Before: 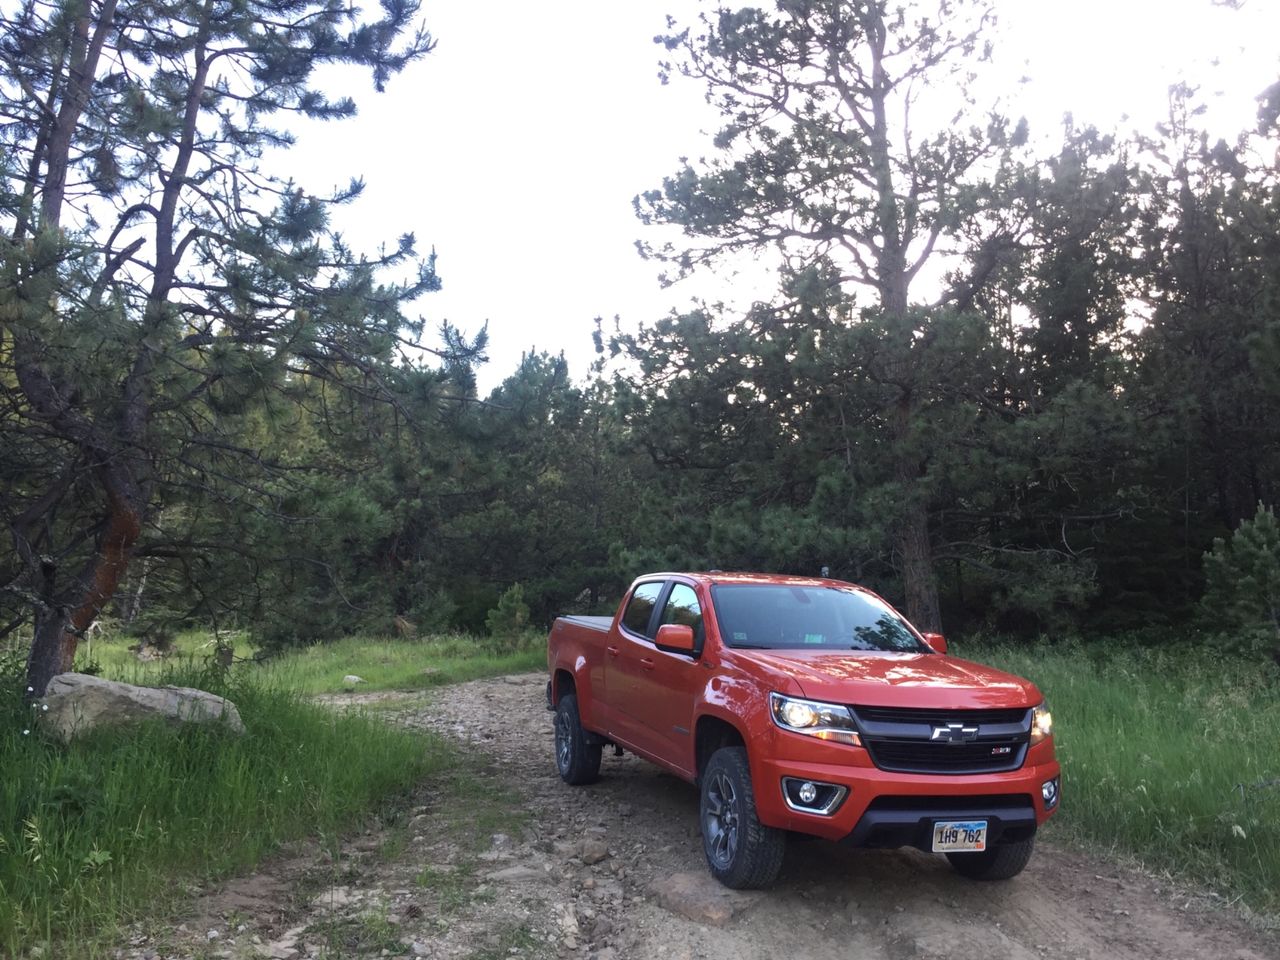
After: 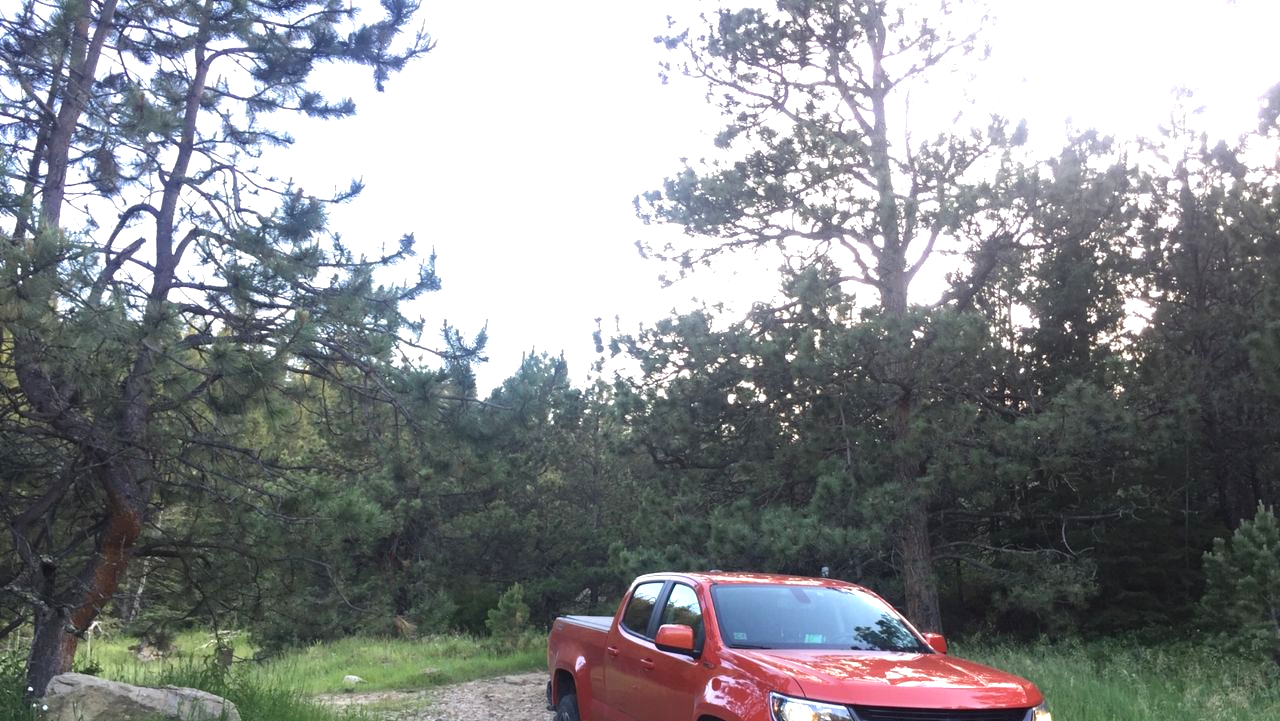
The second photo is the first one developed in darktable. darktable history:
exposure: exposure 0.564 EV, compensate highlight preservation false
crop: bottom 24.862%
